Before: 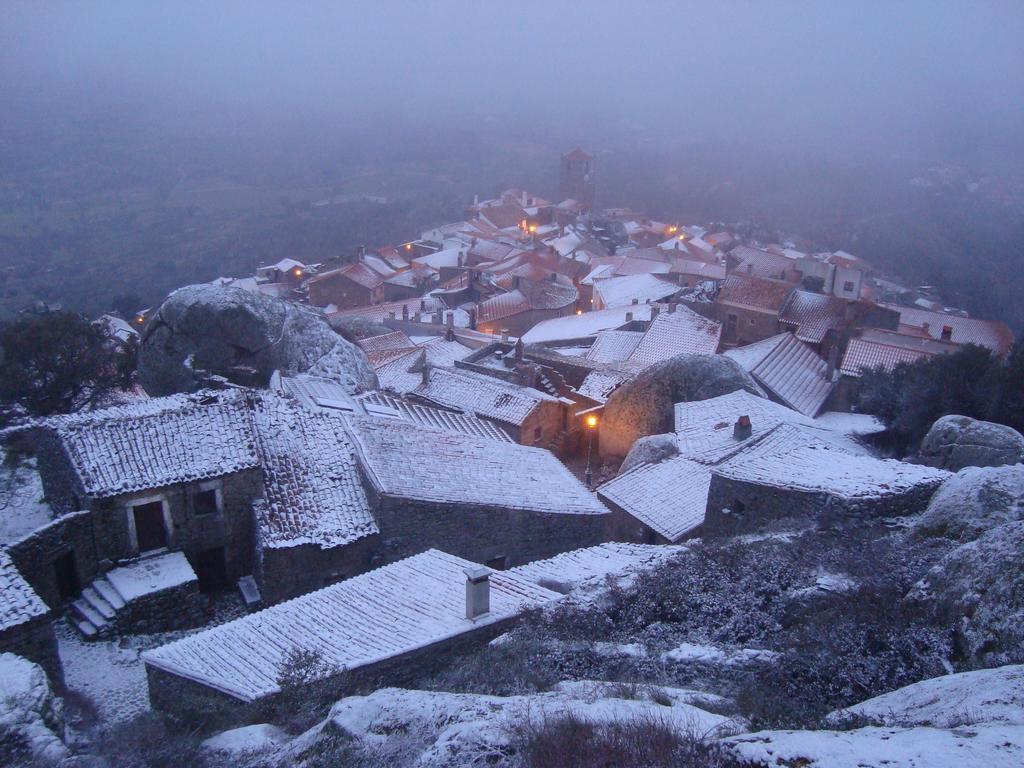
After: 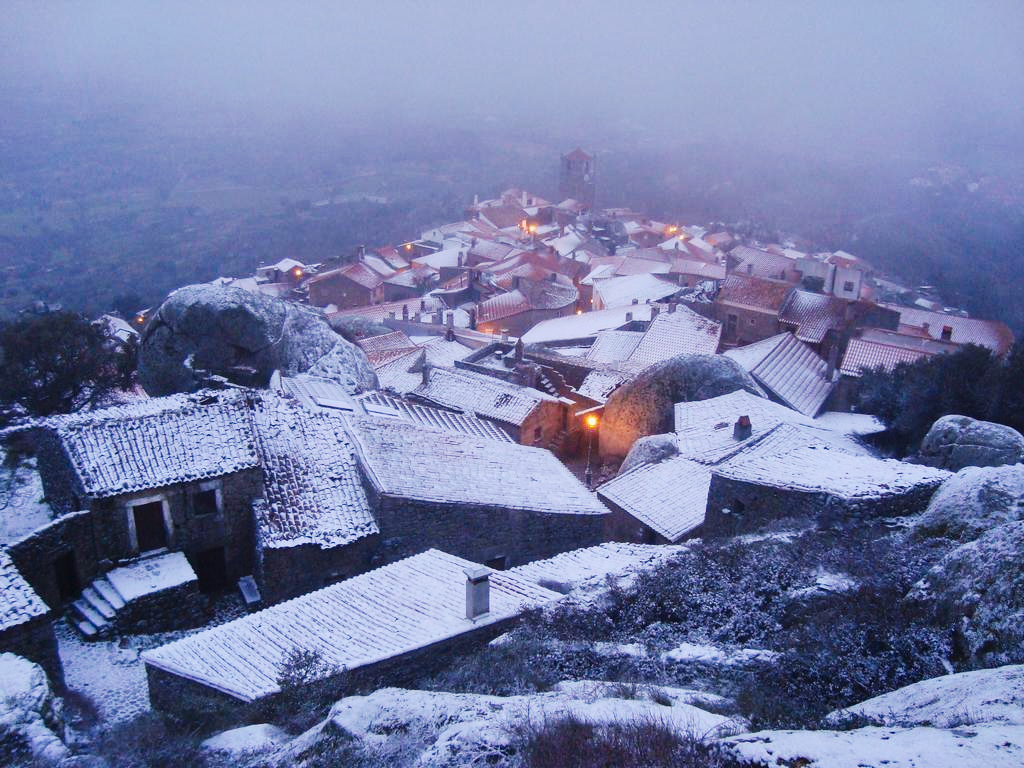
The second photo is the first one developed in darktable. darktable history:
tone curve: curves: ch0 [(0, 0.003) (0.044, 0.032) (0.12, 0.089) (0.197, 0.168) (0.281, 0.273) (0.468, 0.548) (0.588, 0.71) (0.701, 0.815) (0.86, 0.922) (1, 0.982)]; ch1 [(0, 0) (0.247, 0.215) (0.433, 0.382) (0.466, 0.426) (0.493, 0.481) (0.501, 0.5) (0.517, 0.524) (0.557, 0.582) (0.598, 0.651) (0.671, 0.735) (0.796, 0.85) (1, 1)]; ch2 [(0, 0) (0.249, 0.216) (0.357, 0.317) (0.448, 0.432) (0.478, 0.492) (0.498, 0.499) (0.517, 0.53) (0.537, 0.57) (0.569, 0.623) (0.61, 0.663) (0.706, 0.75) (0.808, 0.809) (0.991, 0.968)], preserve colors none
shadows and highlights: white point adjustment 1.04, soften with gaussian
exposure: exposure -0.115 EV, compensate highlight preservation false
